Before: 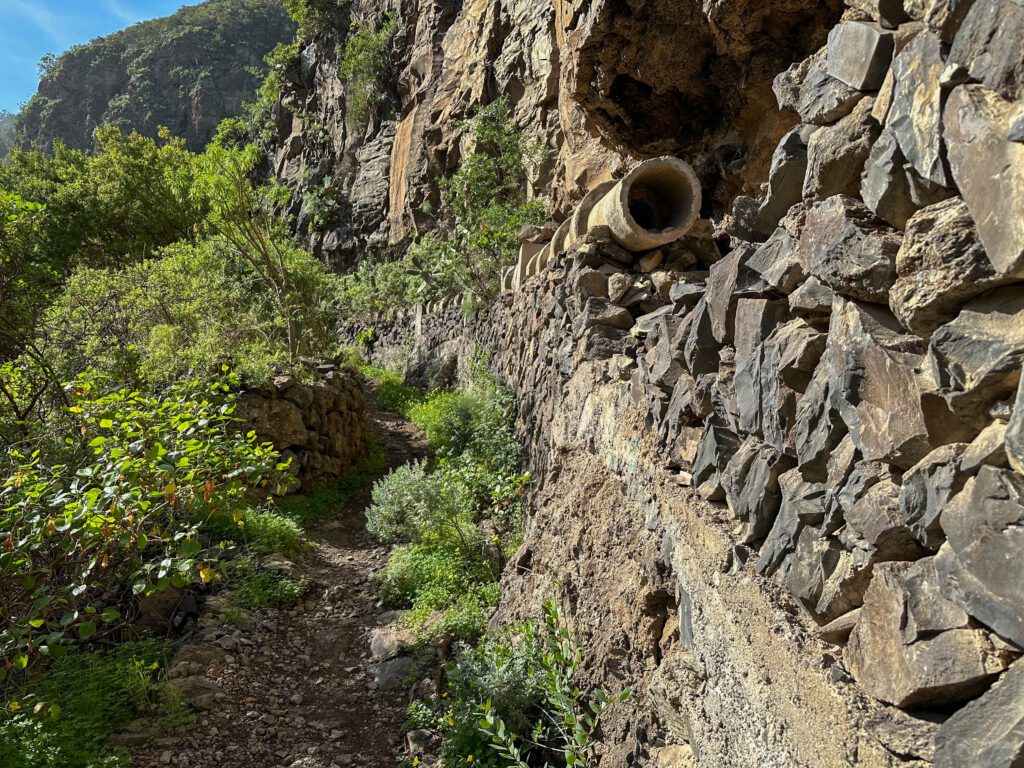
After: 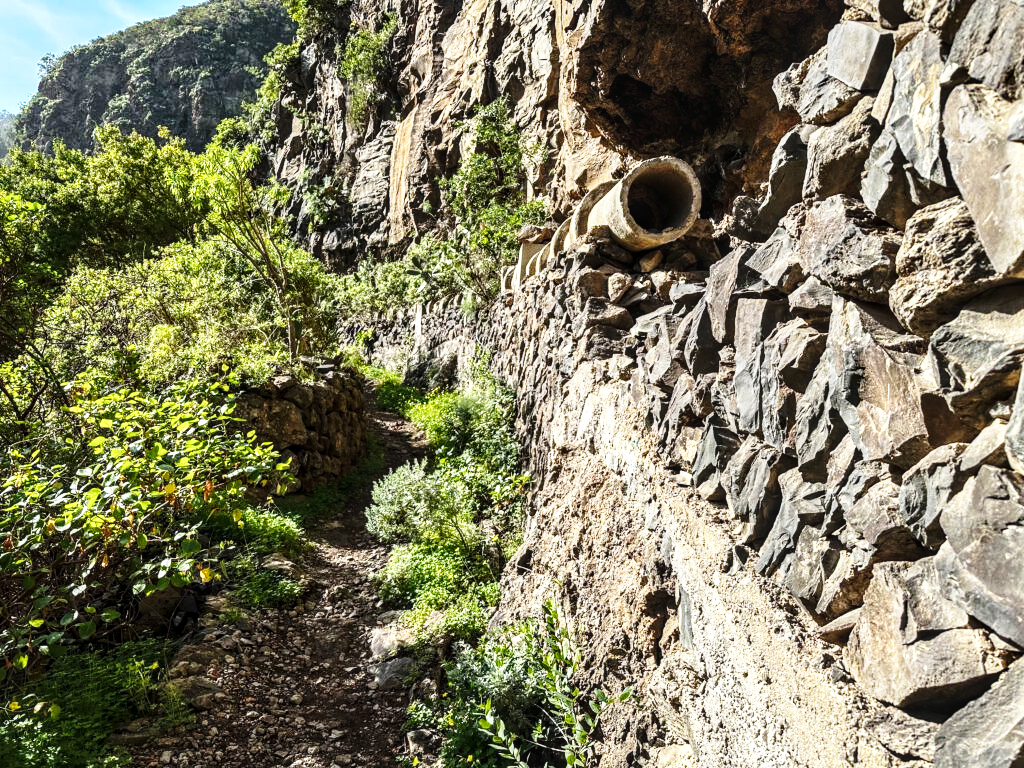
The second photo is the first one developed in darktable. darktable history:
local contrast: detail 130%
base curve: curves: ch0 [(0, 0) (0.028, 0.03) (0.121, 0.232) (0.46, 0.748) (0.859, 0.968) (1, 1)], preserve colors none
tone equalizer: -8 EV -0.75 EV, -7 EV -0.7 EV, -6 EV -0.6 EV, -5 EV -0.4 EV, -3 EV 0.4 EV, -2 EV 0.6 EV, -1 EV 0.7 EV, +0 EV 0.75 EV, edges refinement/feathering 500, mask exposure compensation -1.57 EV, preserve details no
